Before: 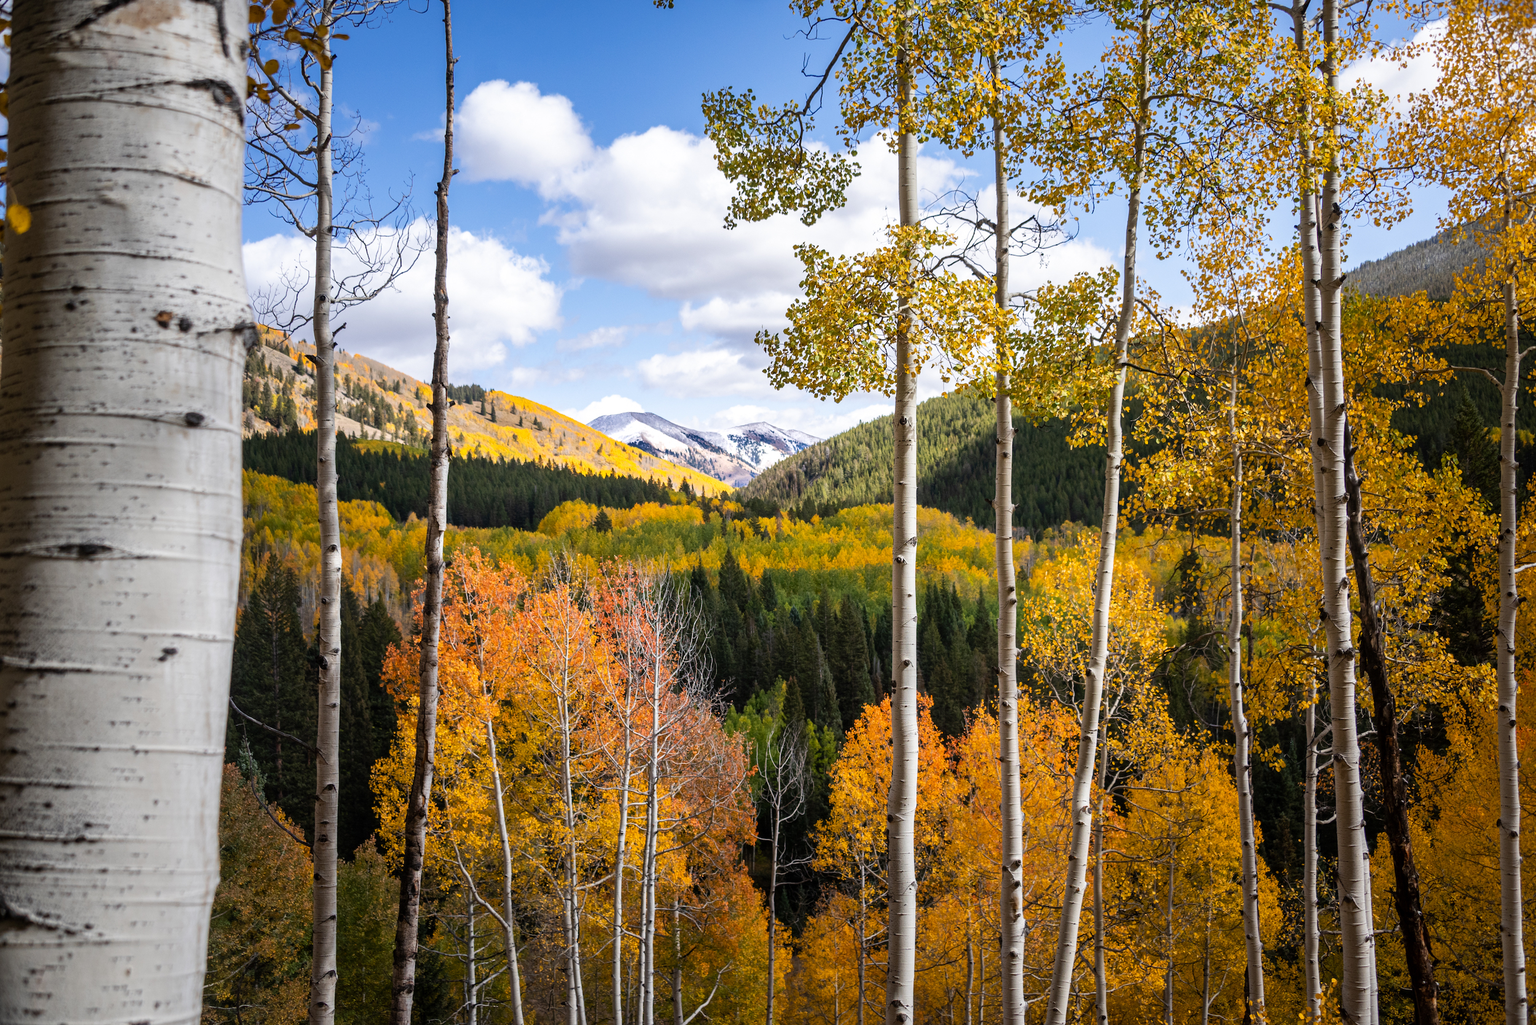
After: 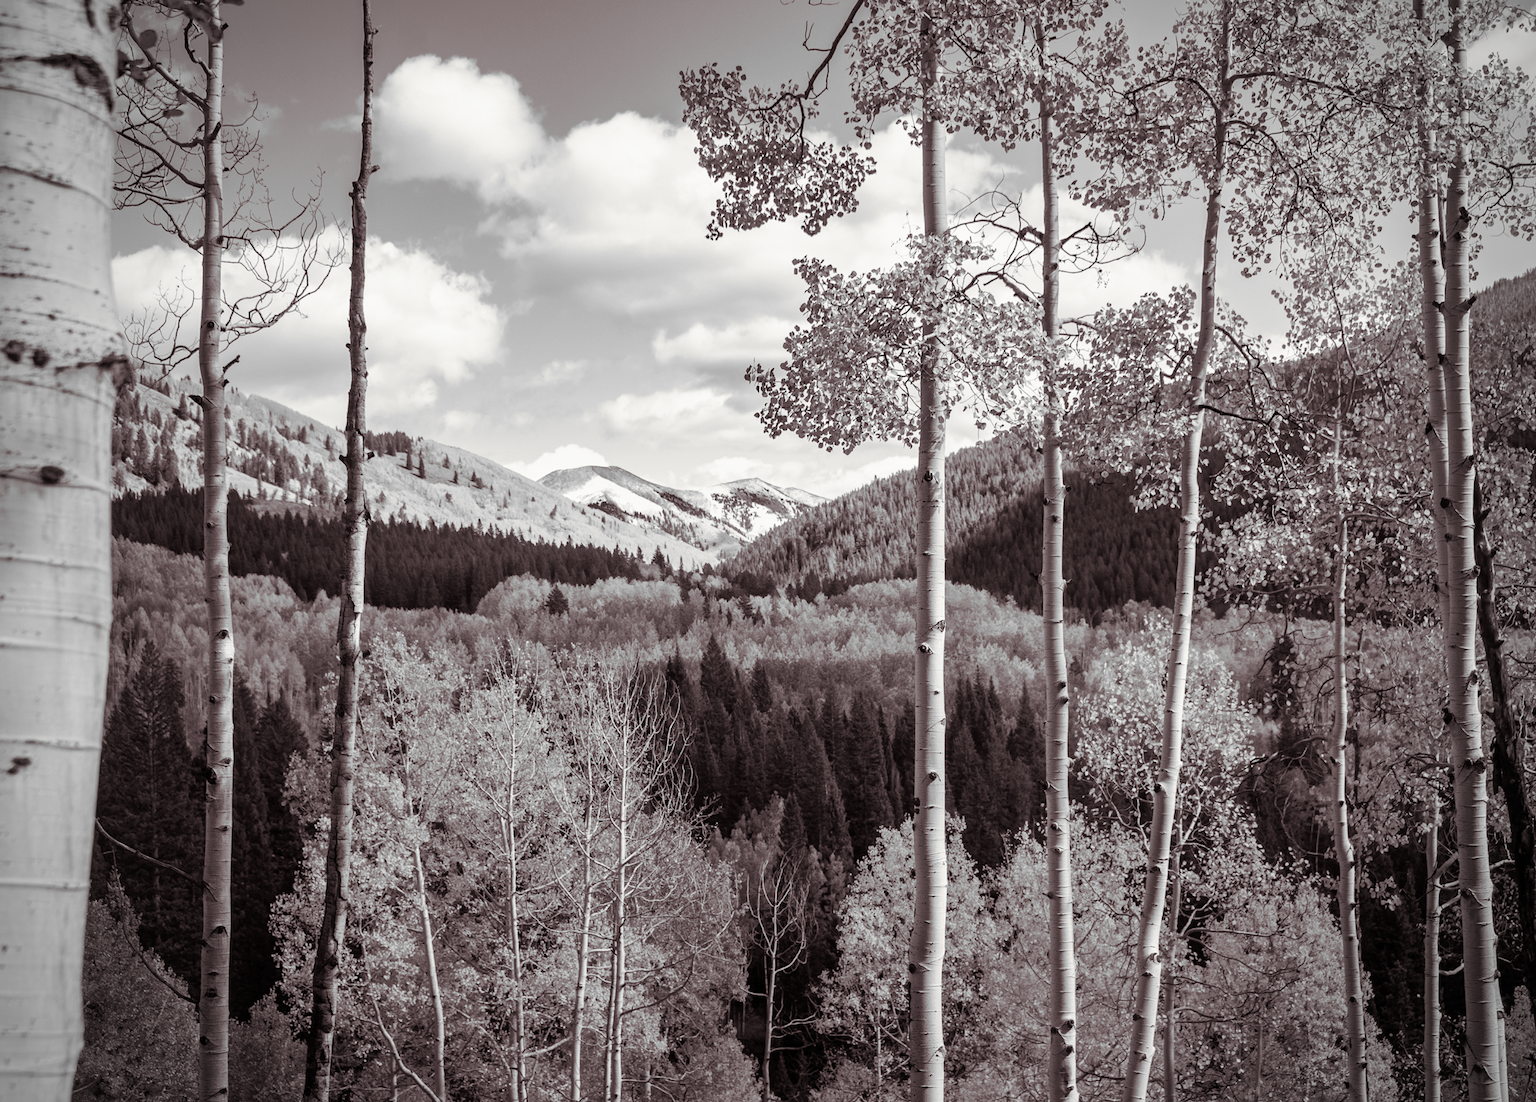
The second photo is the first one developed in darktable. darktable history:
vignetting: on, module defaults
monochrome: a 32, b 64, size 2.3
crop: left 9.929%, top 3.475%, right 9.188%, bottom 9.529%
split-toning: shadows › saturation 0.24, highlights › hue 54°, highlights › saturation 0.24
